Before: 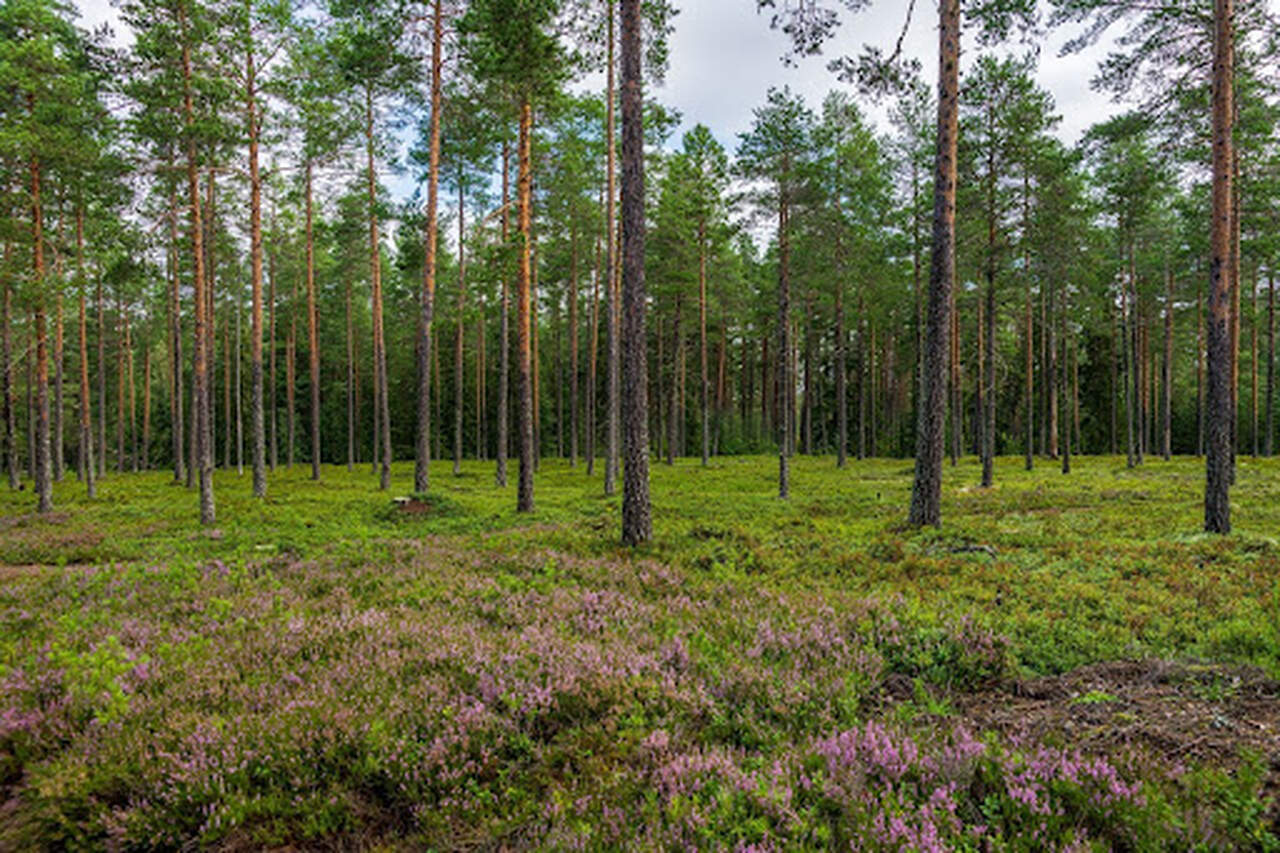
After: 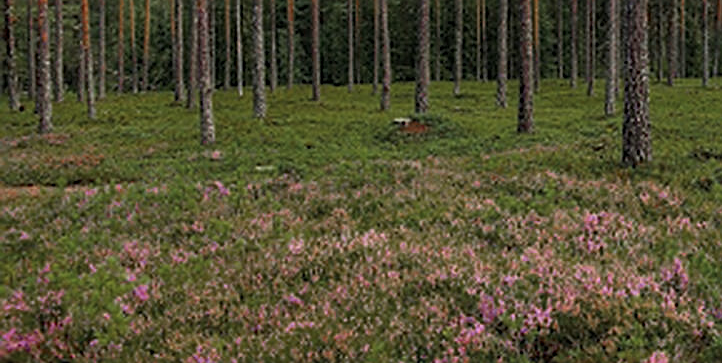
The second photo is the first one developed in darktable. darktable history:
crop: top 44.483%, right 43.593%, bottom 12.892%
sharpen: on, module defaults
color zones: curves: ch0 [(0, 0.48) (0.209, 0.398) (0.305, 0.332) (0.429, 0.493) (0.571, 0.5) (0.714, 0.5) (0.857, 0.5) (1, 0.48)]; ch1 [(0, 0.736) (0.143, 0.625) (0.225, 0.371) (0.429, 0.256) (0.571, 0.241) (0.714, 0.213) (0.857, 0.48) (1, 0.736)]; ch2 [(0, 0.448) (0.143, 0.498) (0.286, 0.5) (0.429, 0.5) (0.571, 0.5) (0.714, 0.5) (0.857, 0.5) (1, 0.448)]
